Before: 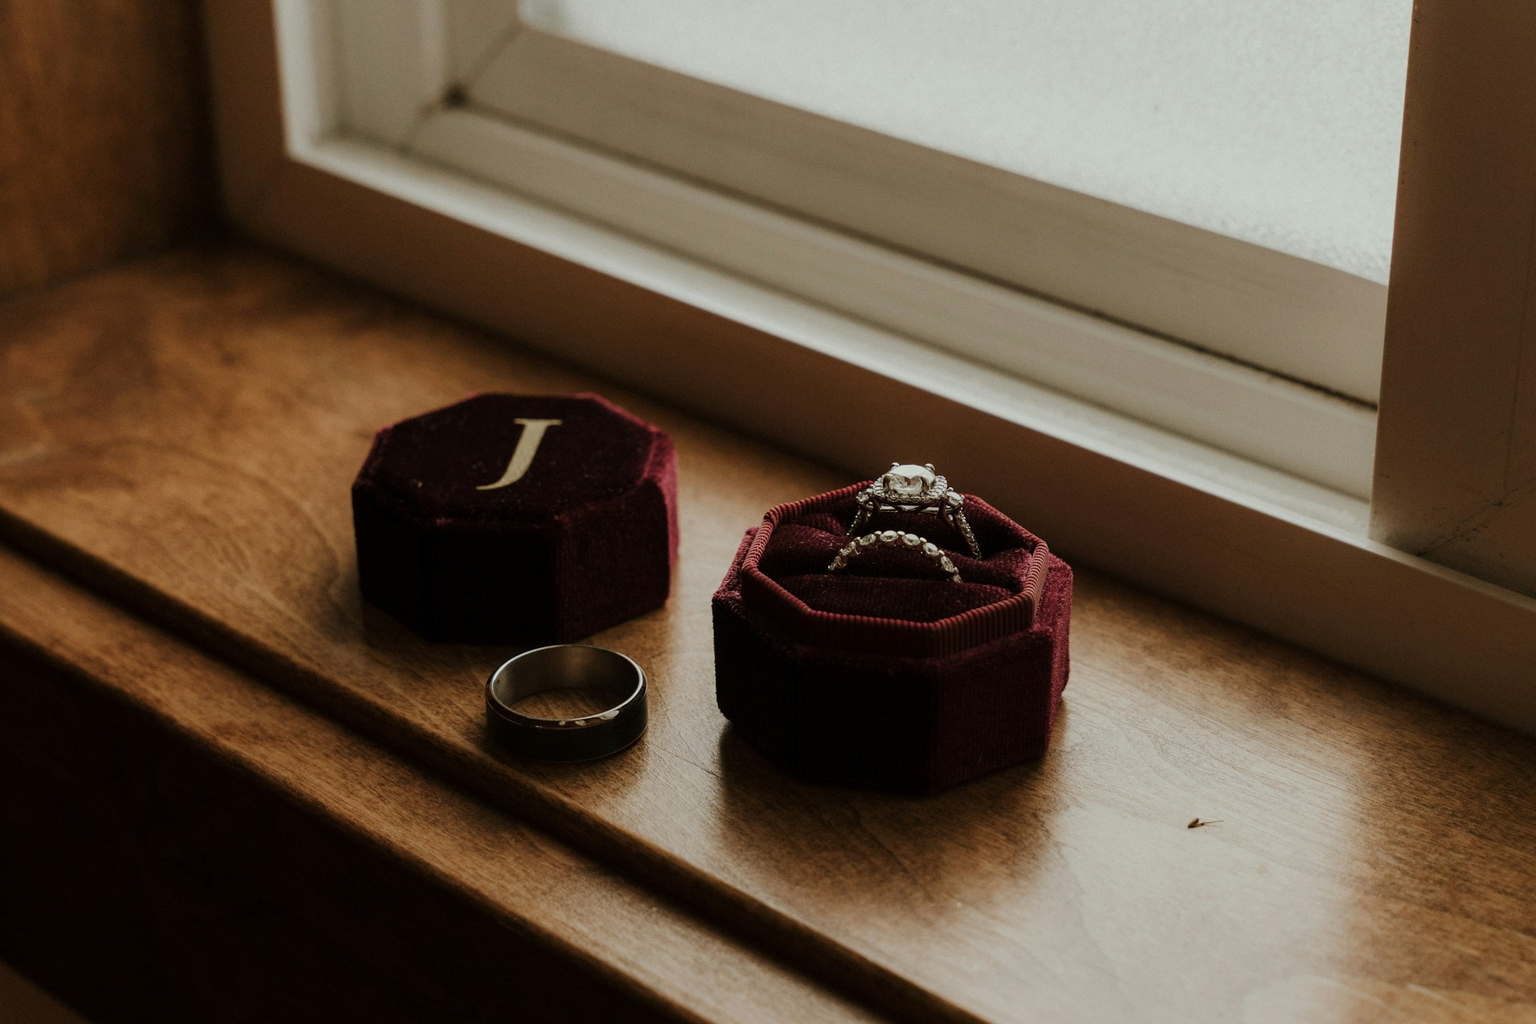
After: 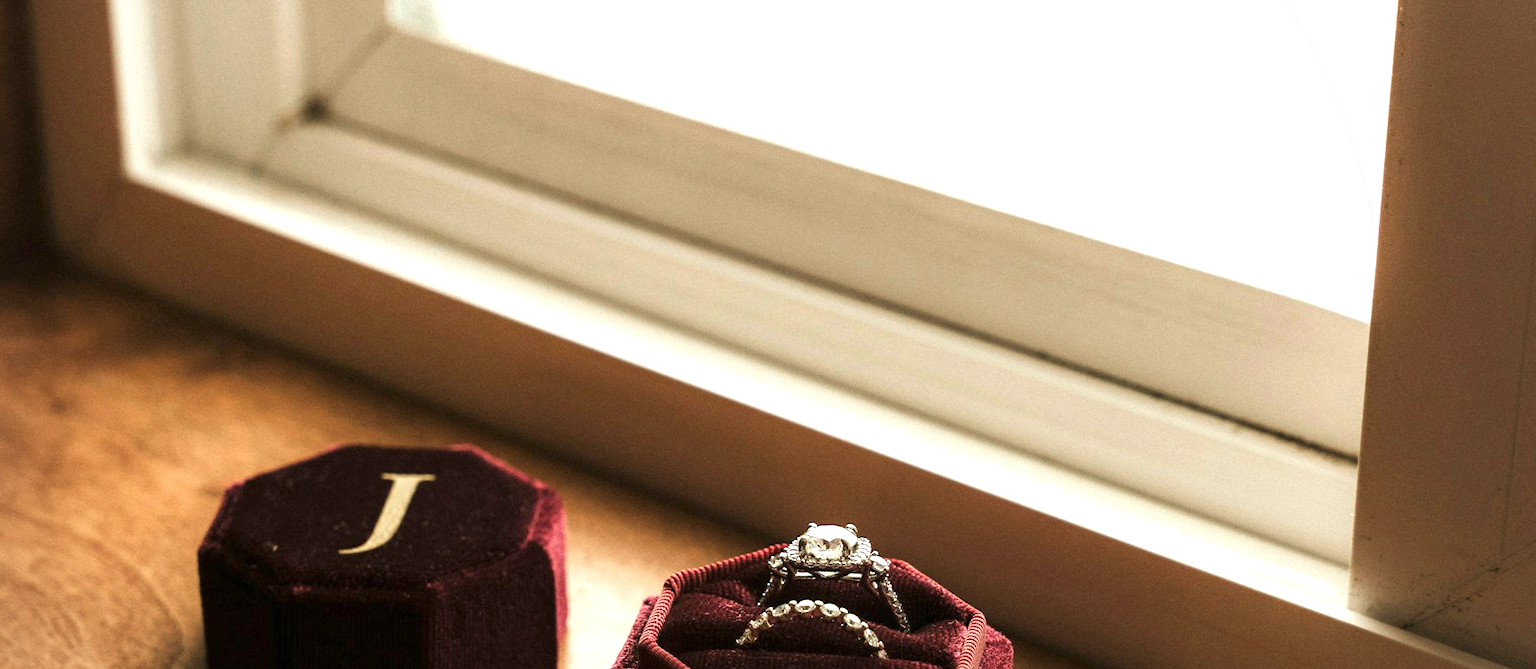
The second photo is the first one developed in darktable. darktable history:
exposure: black level correction 0, exposure 1.48 EV, compensate exposure bias true, compensate highlight preservation false
color balance rgb: linear chroma grading › global chroma 0.649%, perceptual saturation grading › global saturation -0.154%, global vibrance 9.17%
crop and rotate: left 11.545%, bottom 42.137%
vignetting: fall-off radius 61.08%, brightness -0.413, saturation -0.288, unbound false
